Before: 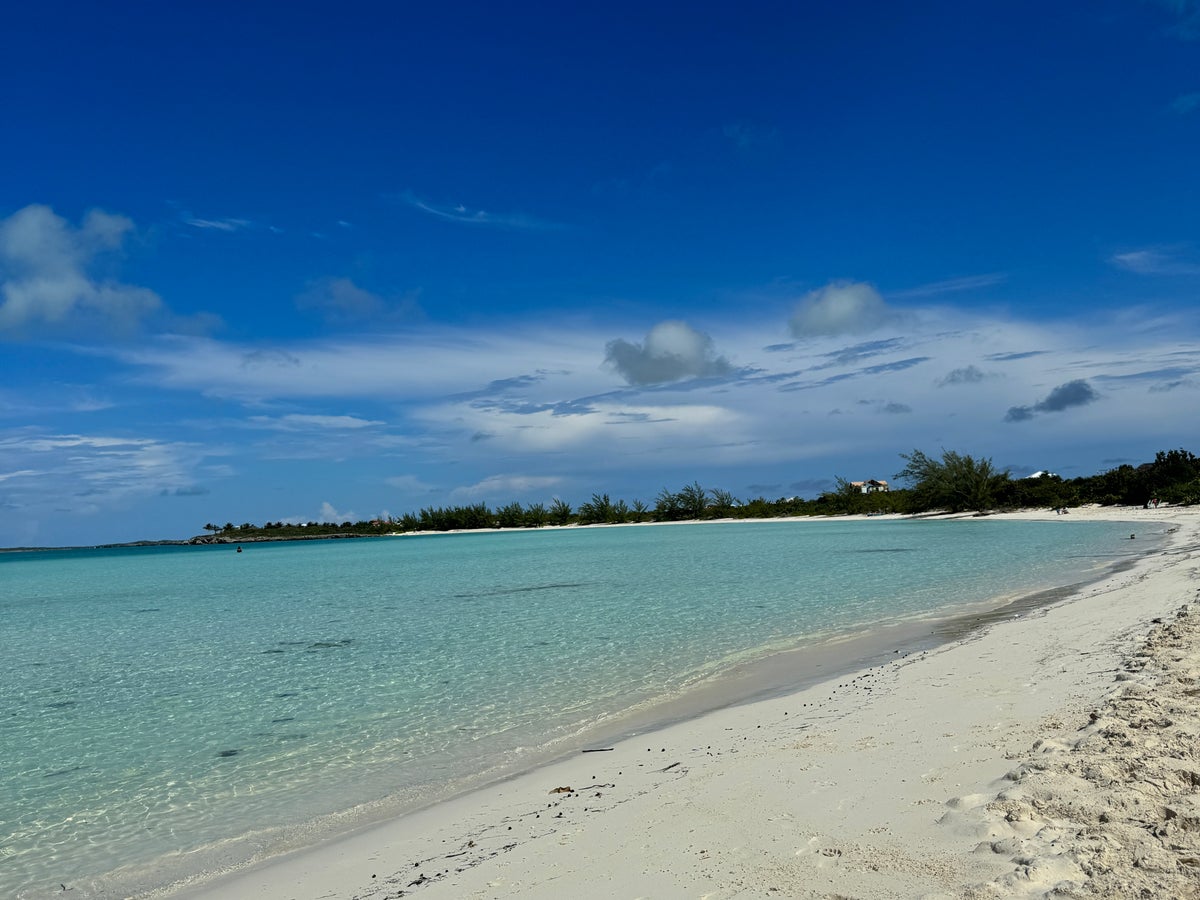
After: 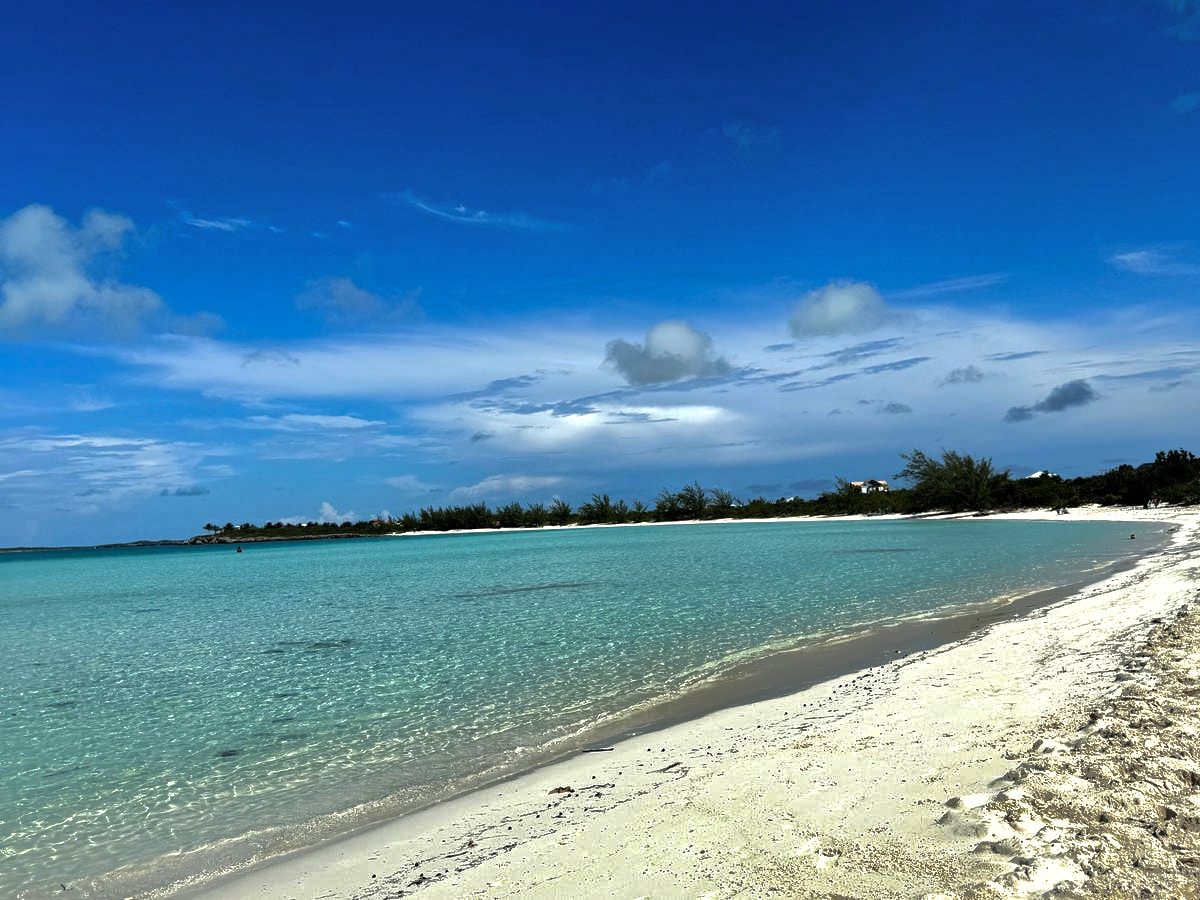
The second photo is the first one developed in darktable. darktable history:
tone equalizer: -8 EV -1.08 EV, -7 EV -1.01 EV, -6 EV -0.867 EV, -5 EV -0.578 EV, -3 EV 0.578 EV, -2 EV 0.867 EV, -1 EV 1.01 EV, +0 EV 1.08 EV, edges refinement/feathering 500, mask exposure compensation -1.57 EV, preserve details no
shadows and highlights: shadows 38.43, highlights -74.54
